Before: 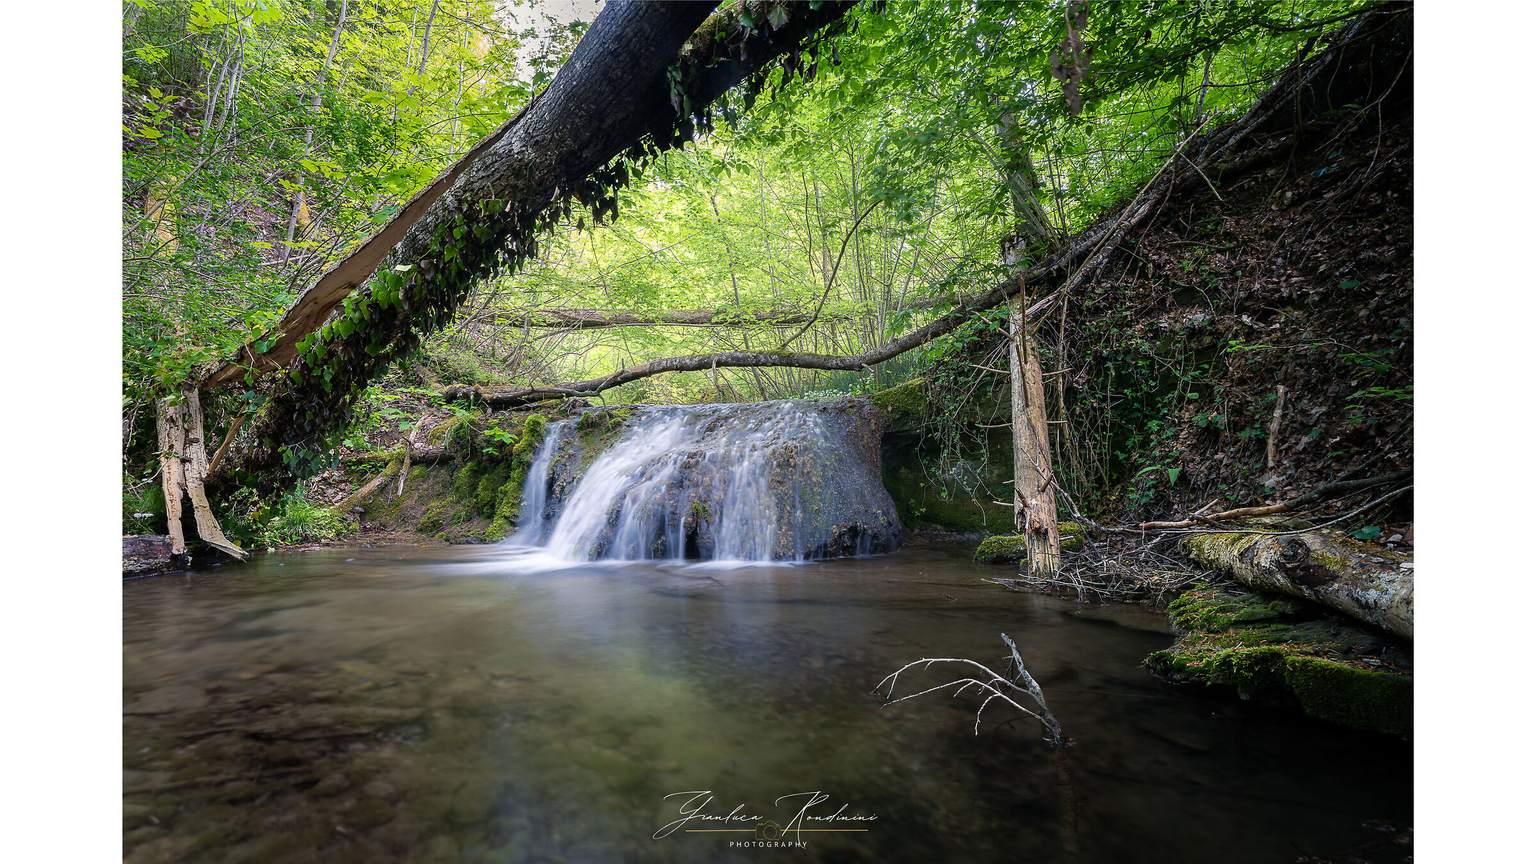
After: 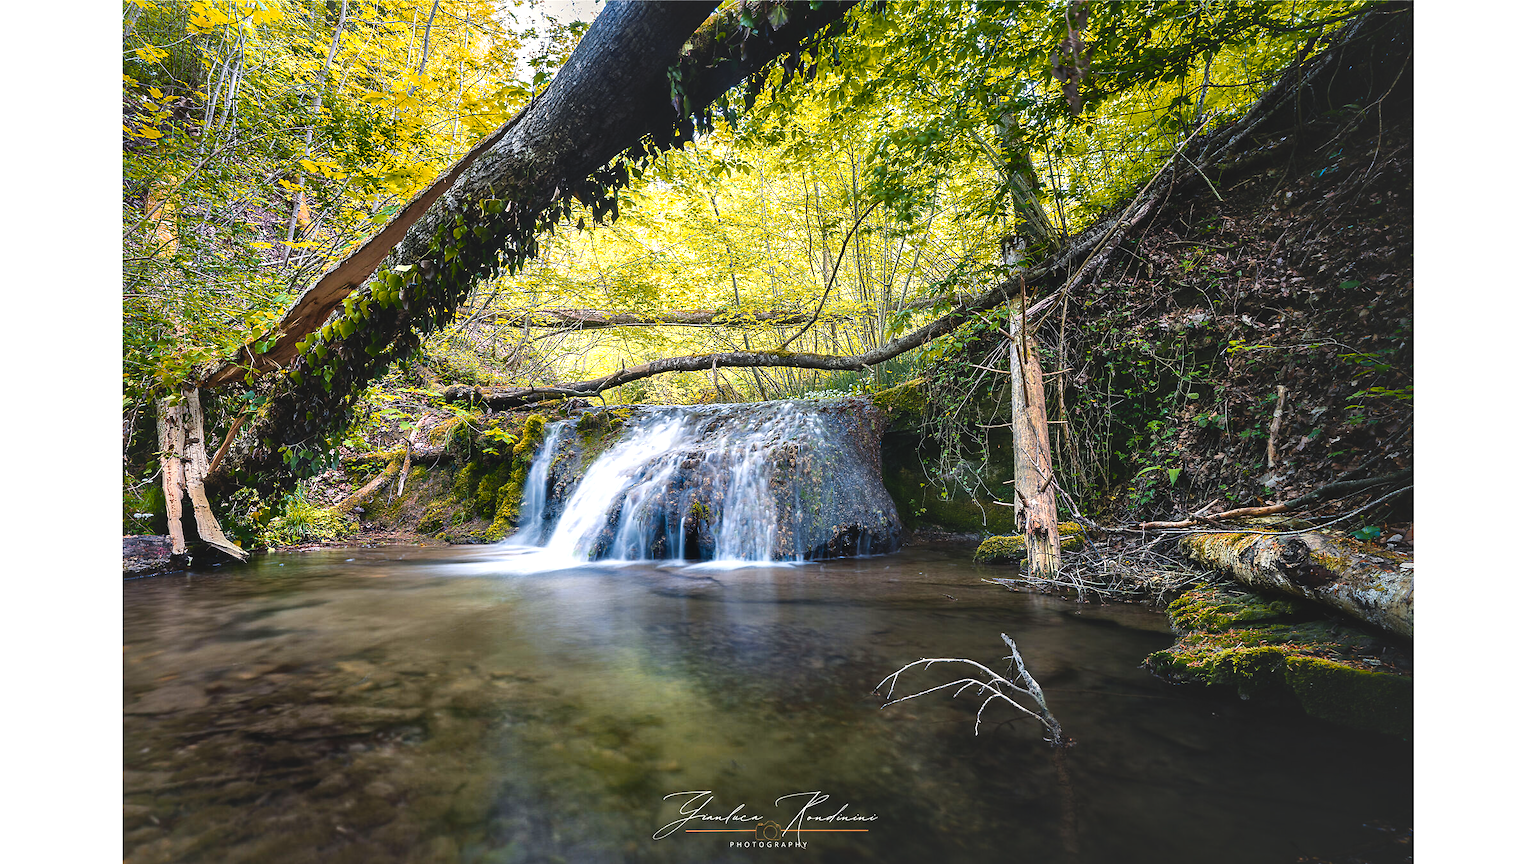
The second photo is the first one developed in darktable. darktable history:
local contrast: mode bilateral grid, contrast 71, coarseness 75, detail 181%, midtone range 0.2
color balance rgb: shadows lift › luminance -19.938%, perceptual saturation grading › global saturation 19.452%, perceptual saturation grading › highlights -24.943%, perceptual saturation grading › shadows 49.391%, perceptual brilliance grading › highlights 8.055%, perceptual brilliance grading › mid-tones 3.012%, perceptual brilliance grading › shadows 2.002%, global vibrance 6.298%
color zones: curves: ch1 [(0.235, 0.558) (0.75, 0.5)]; ch2 [(0.25, 0.462) (0.749, 0.457)], mix 99.97%
exposure: black level correction -0.021, exposure -0.033 EV, compensate highlight preservation false
tone equalizer: on, module defaults
